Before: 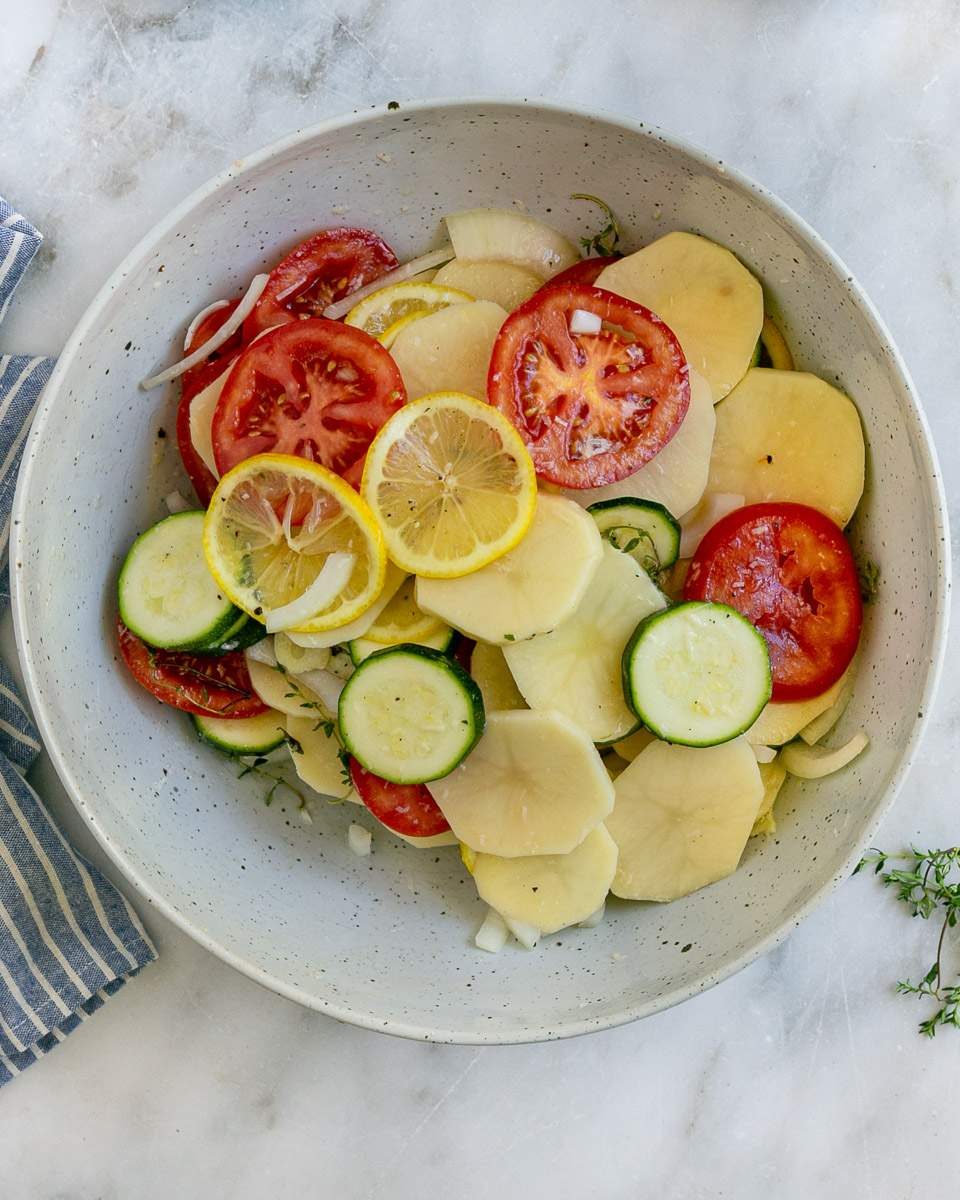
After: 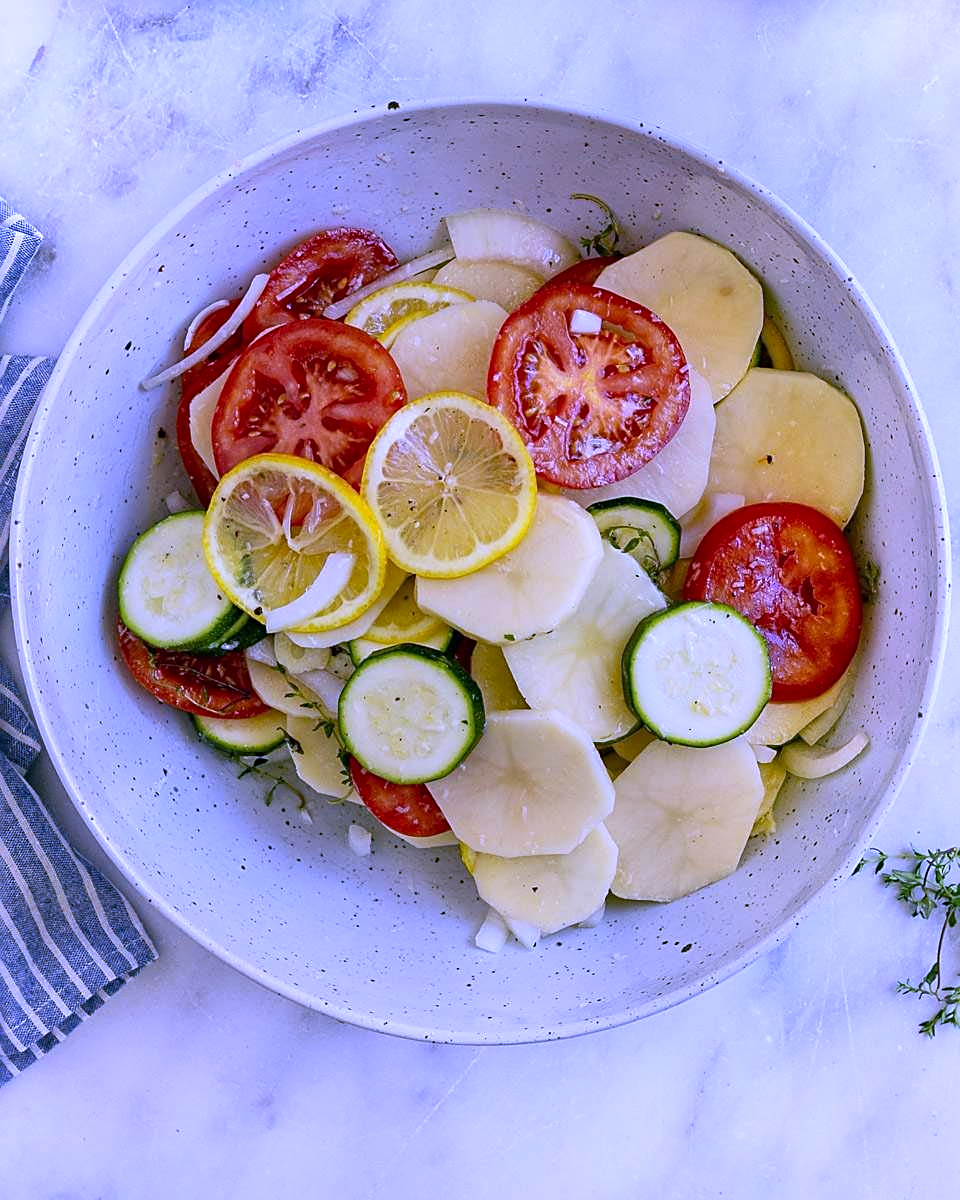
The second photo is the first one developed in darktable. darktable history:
sharpen: on, module defaults
contrast brightness saturation: contrast 0.03, brightness -0.04
white balance: red 0.98, blue 1.61
